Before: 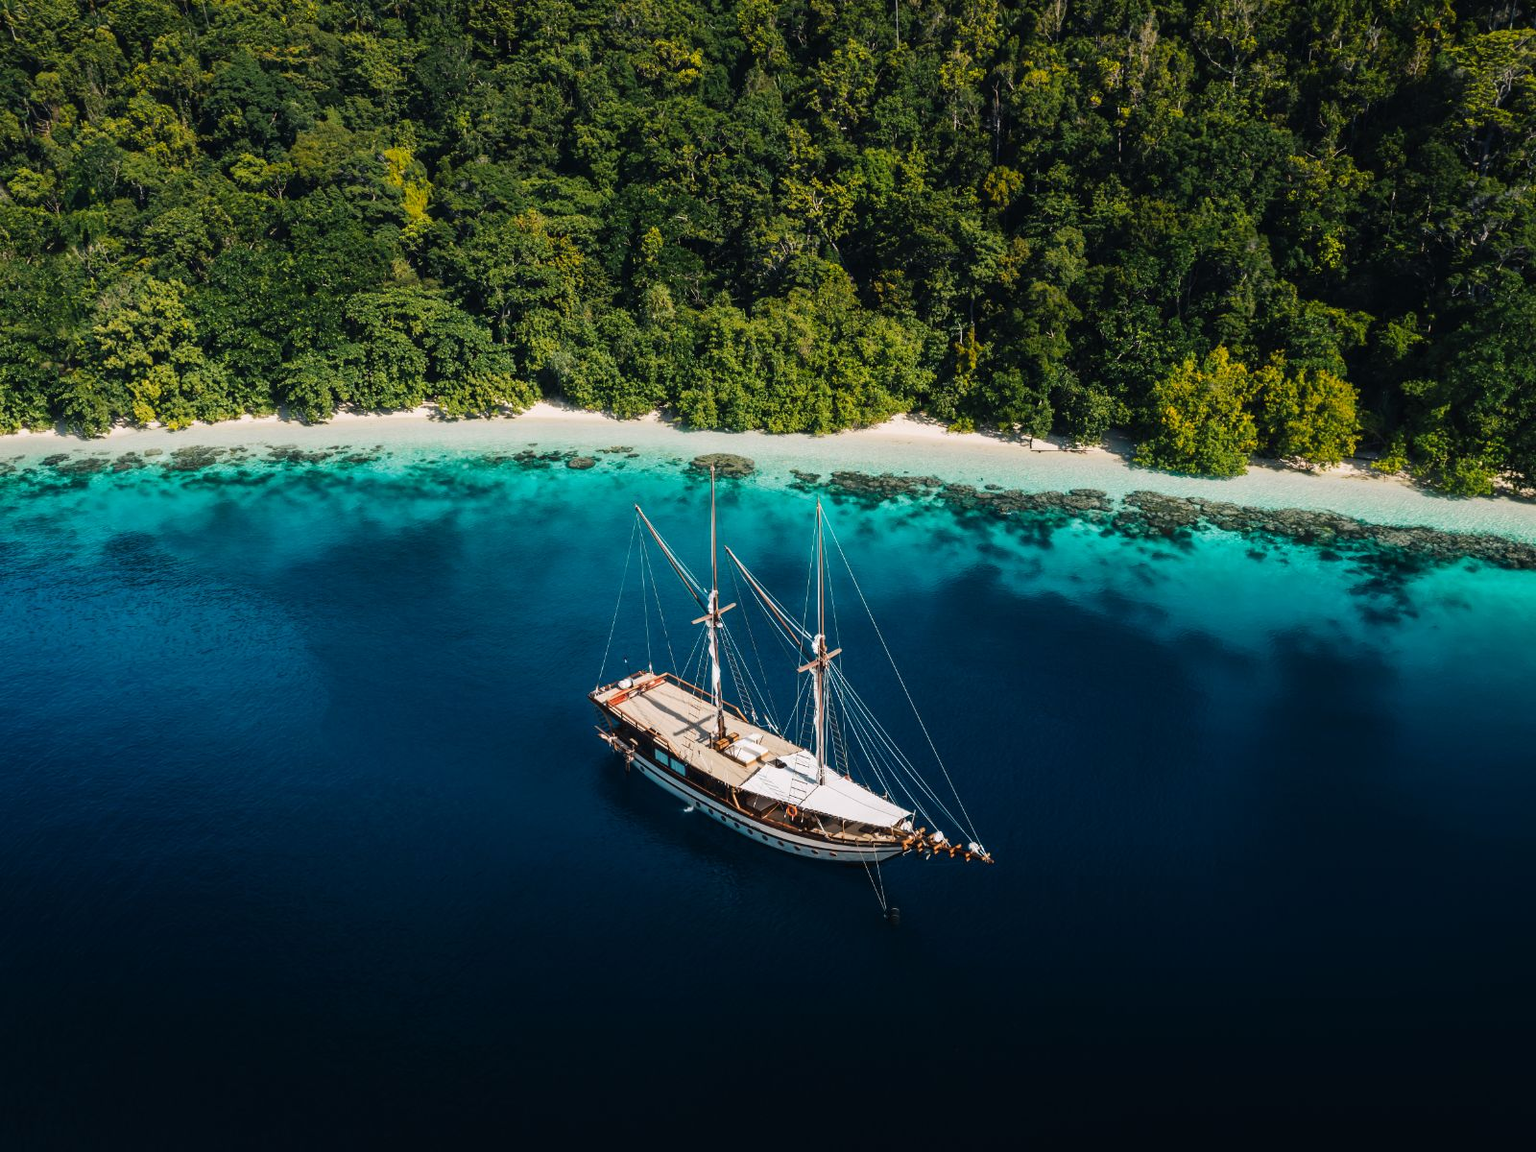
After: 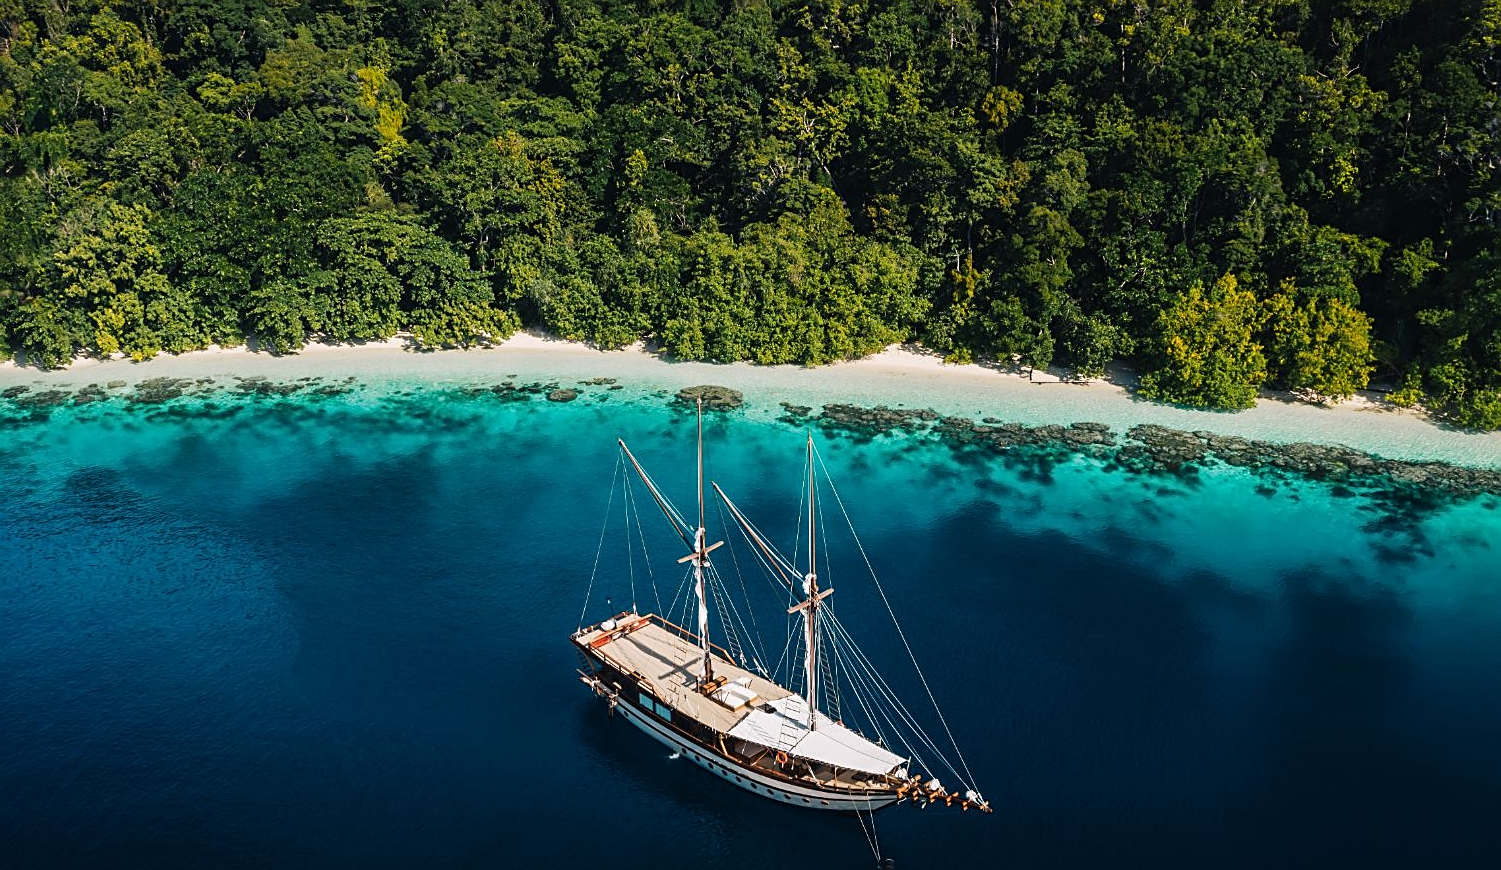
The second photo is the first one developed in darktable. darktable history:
crop: left 2.737%, top 7.287%, right 3.421%, bottom 20.179%
sharpen: on, module defaults
